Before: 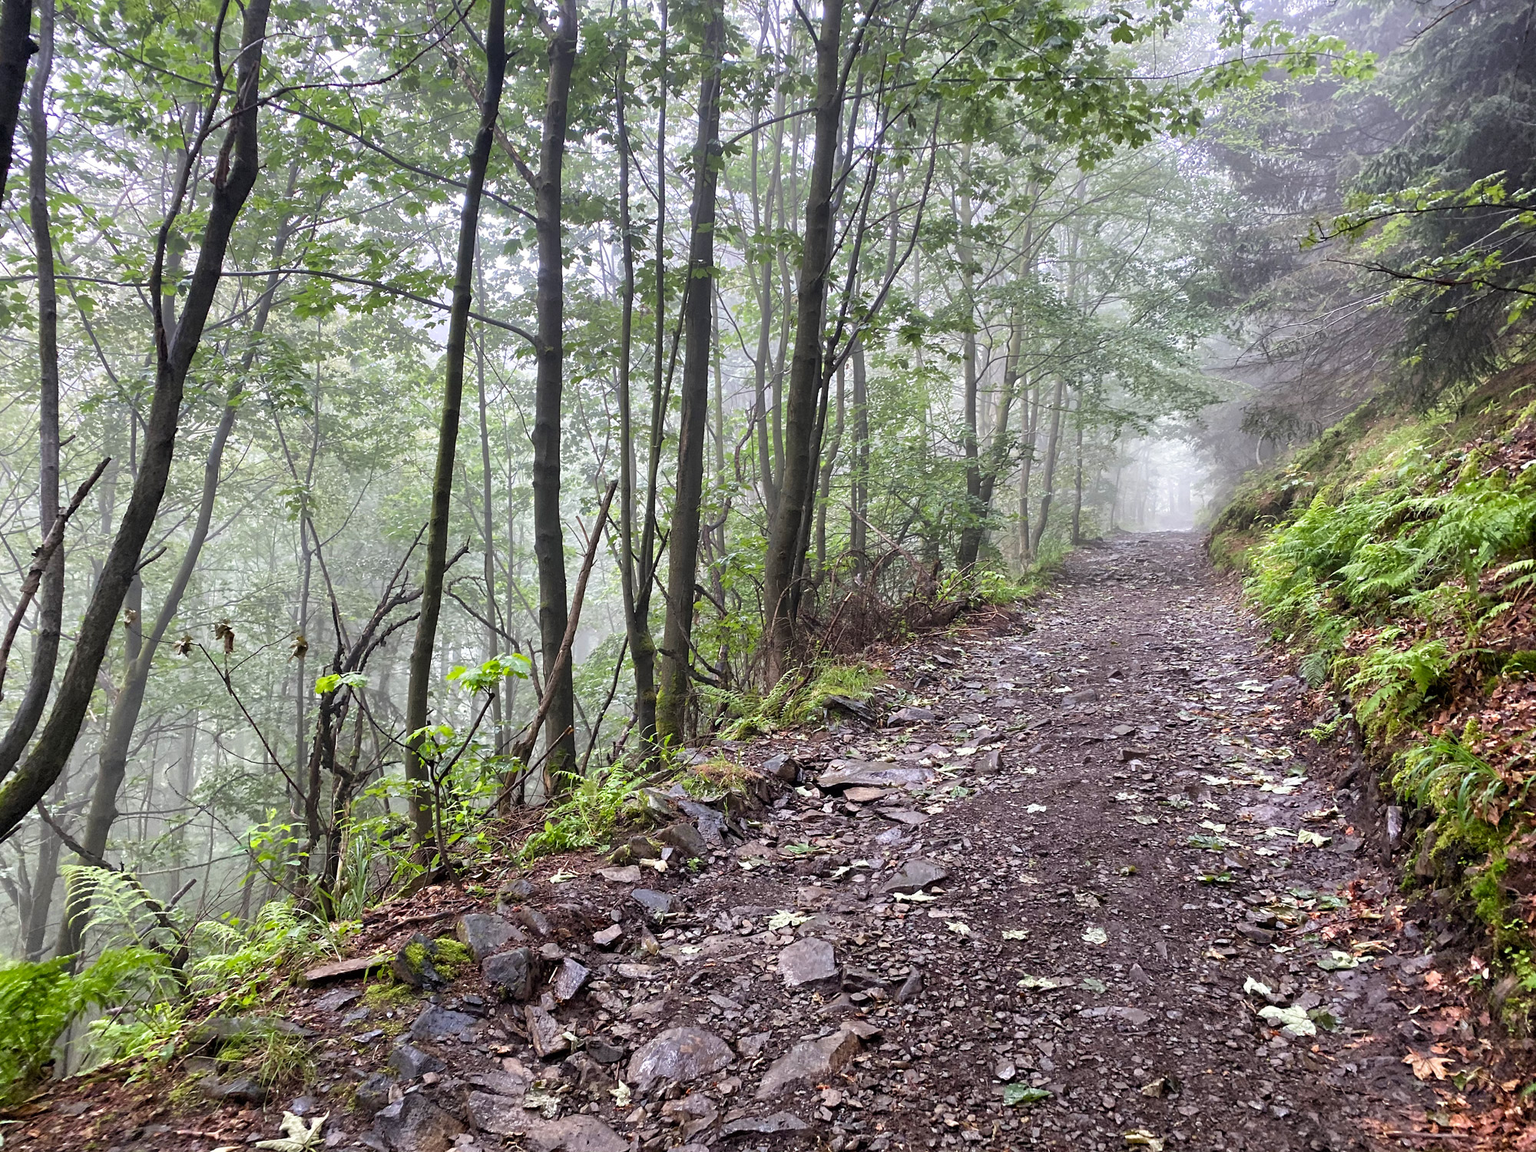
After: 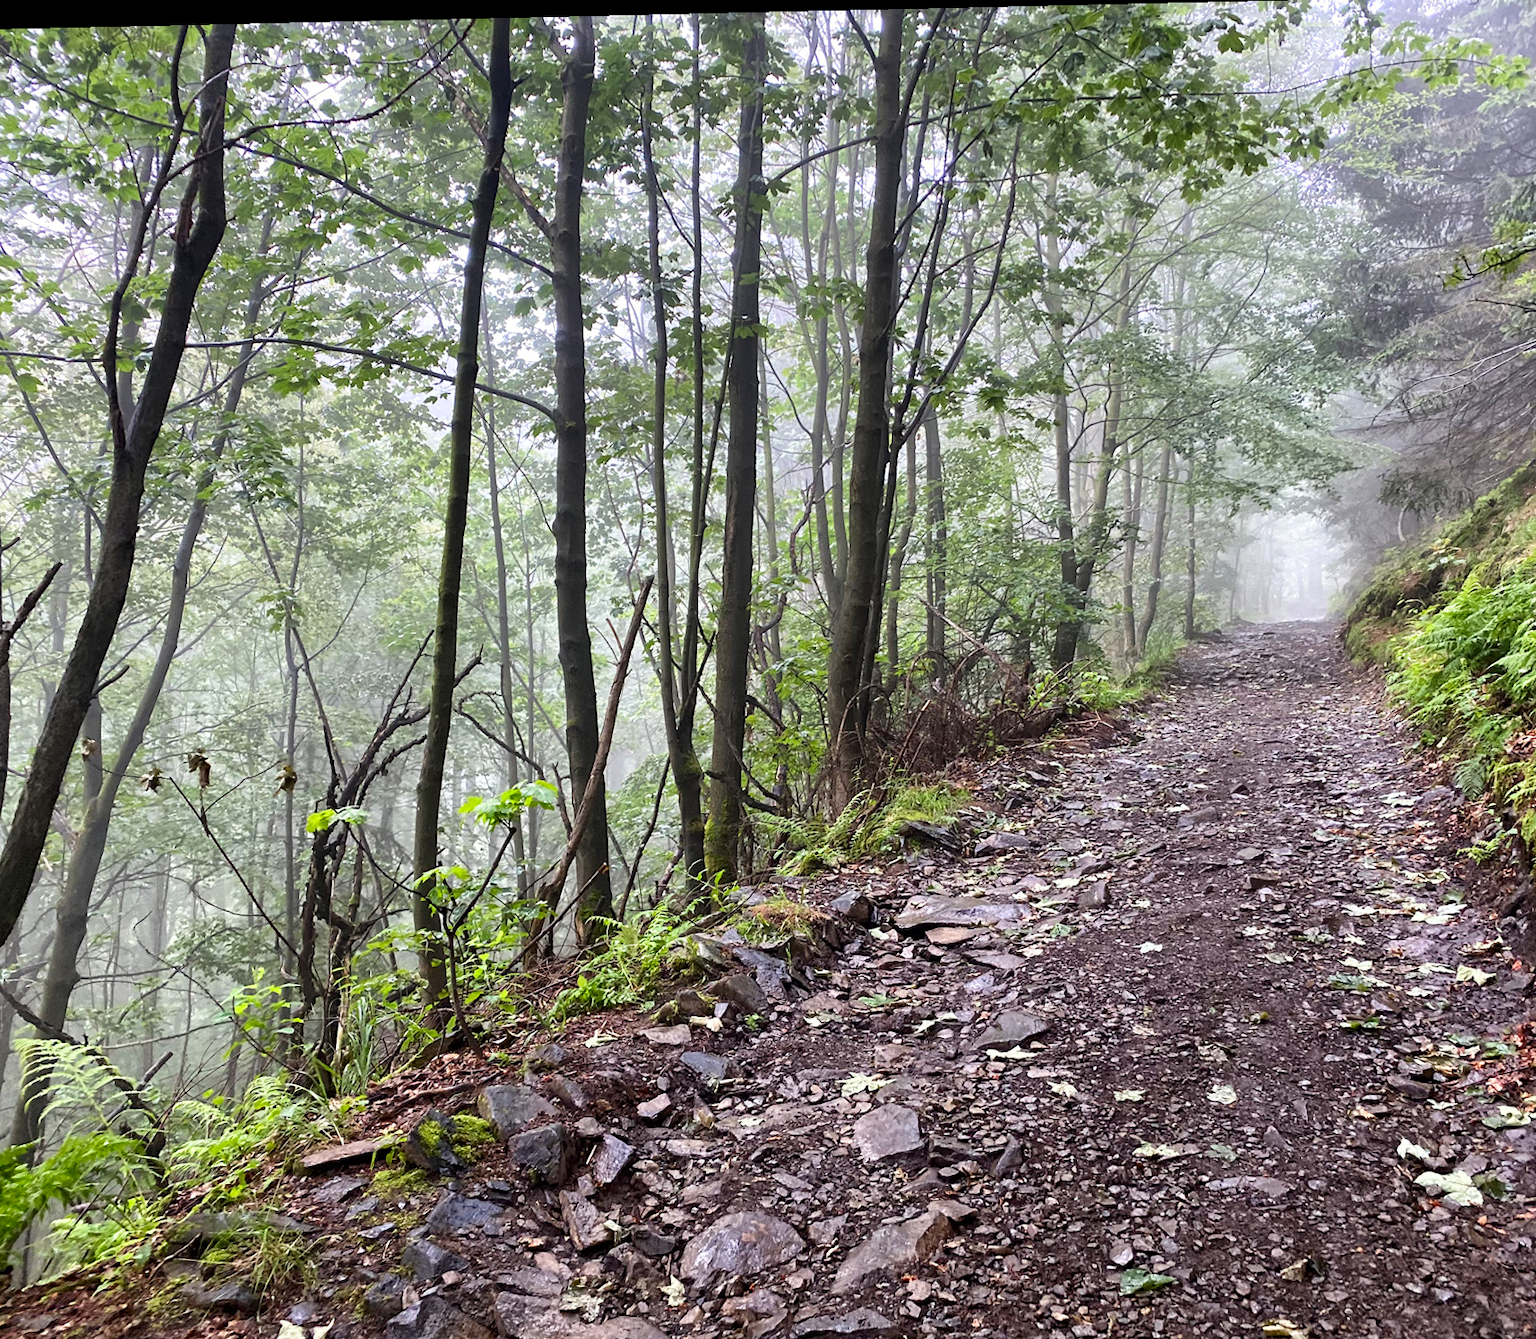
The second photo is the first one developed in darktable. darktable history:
crop and rotate: angle 1.29°, left 4.4%, top 0.625%, right 11.254%, bottom 2.558%
contrast brightness saturation: contrast 0.153, brightness -0.008, saturation 0.095
